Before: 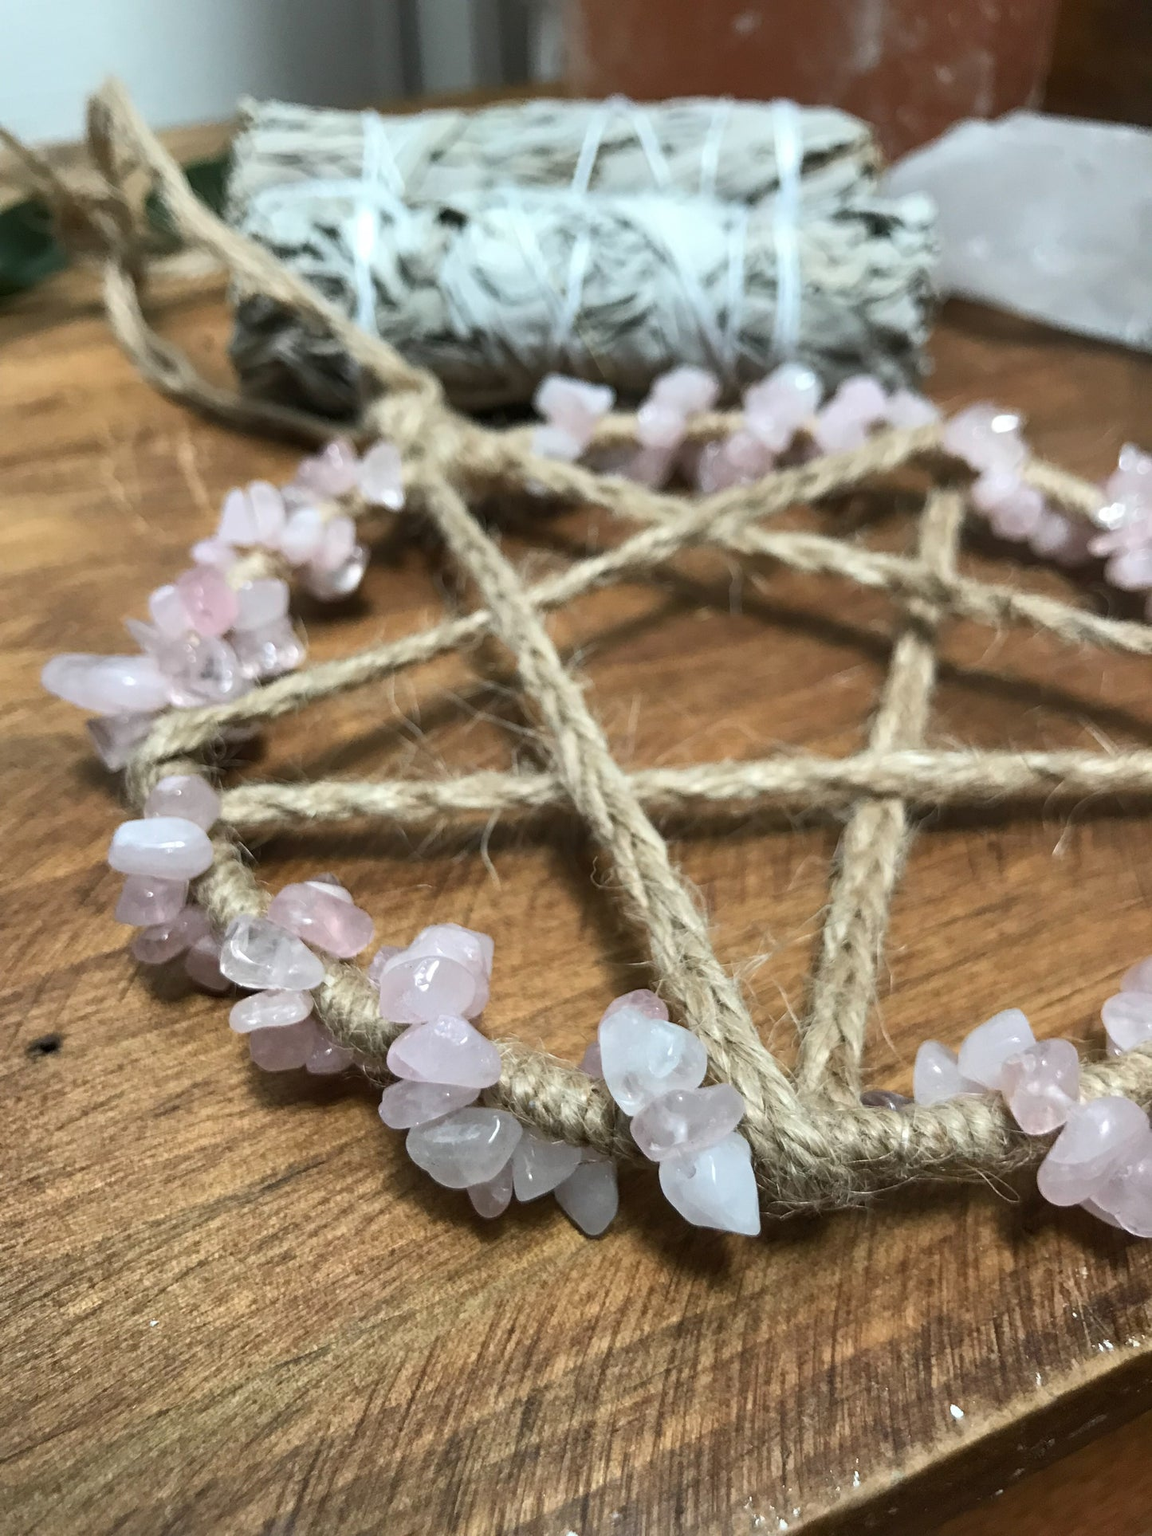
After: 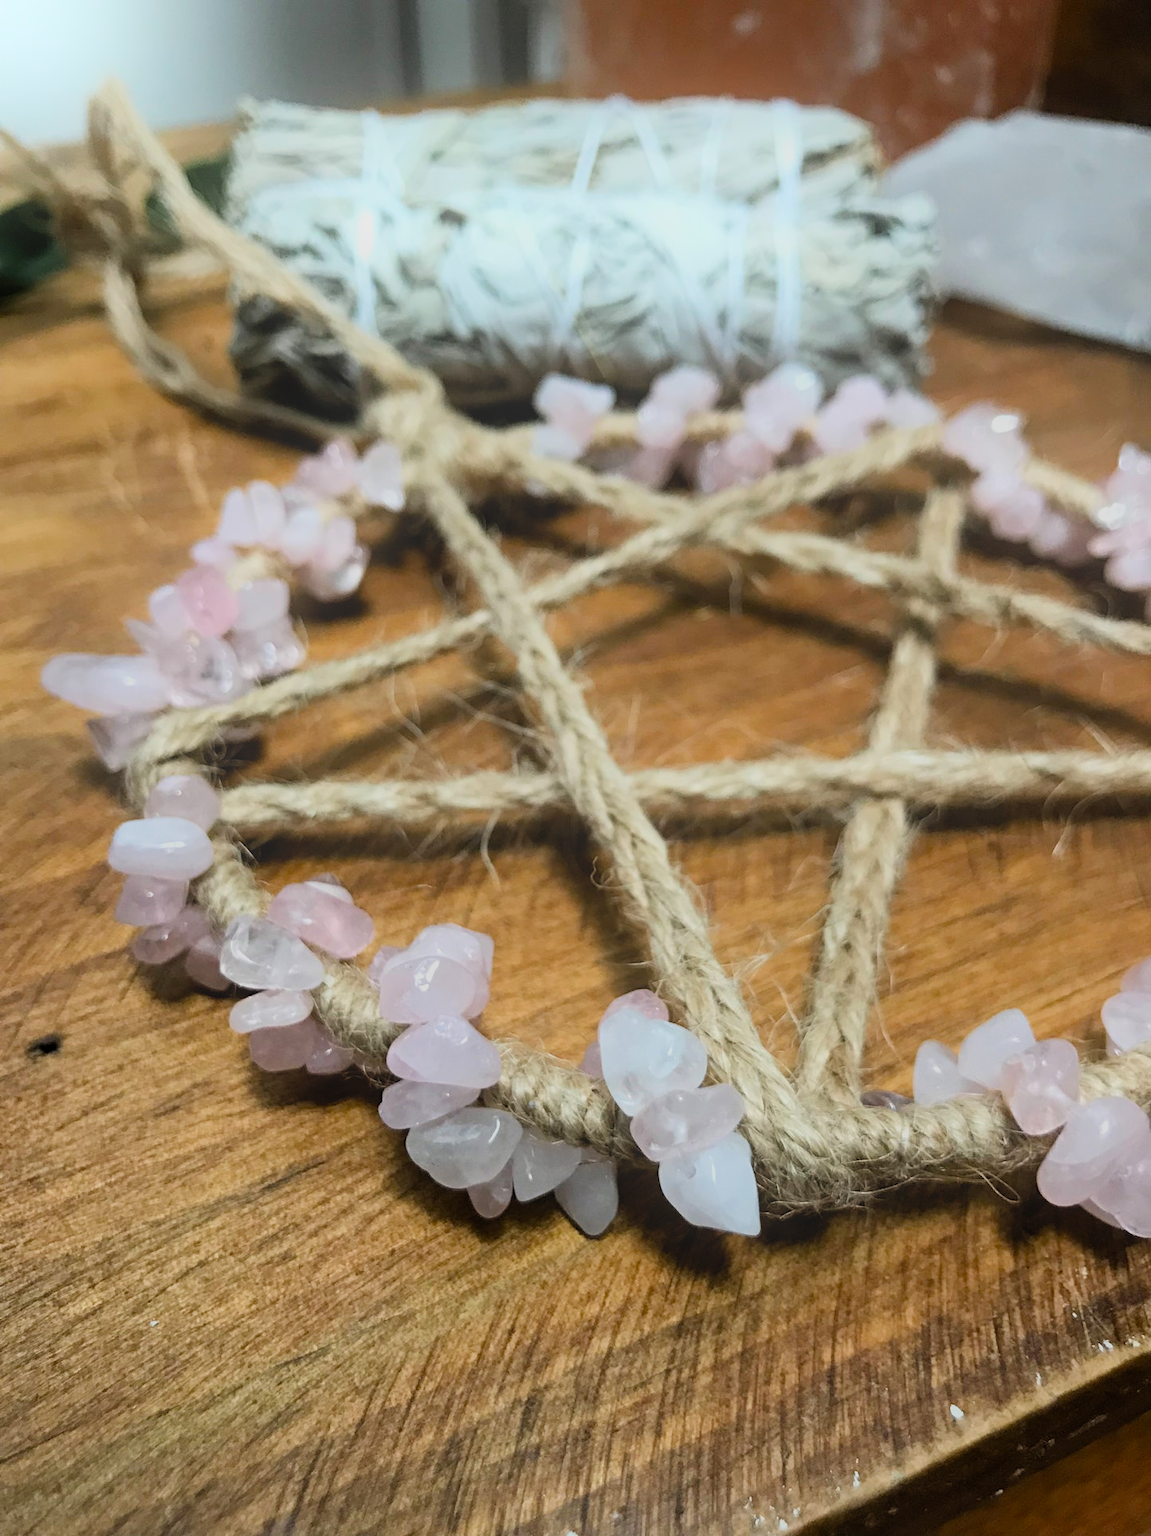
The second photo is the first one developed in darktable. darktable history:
bloom: on, module defaults
filmic rgb: black relative exposure -7.75 EV, white relative exposure 4.4 EV, threshold 3 EV, hardness 3.76, latitude 38.11%, contrast 0.966, highlights saturation mix 10%, shadows ↔ highlights balance 4.59%, color science v4 (2020), enable highlight reconstruction true
